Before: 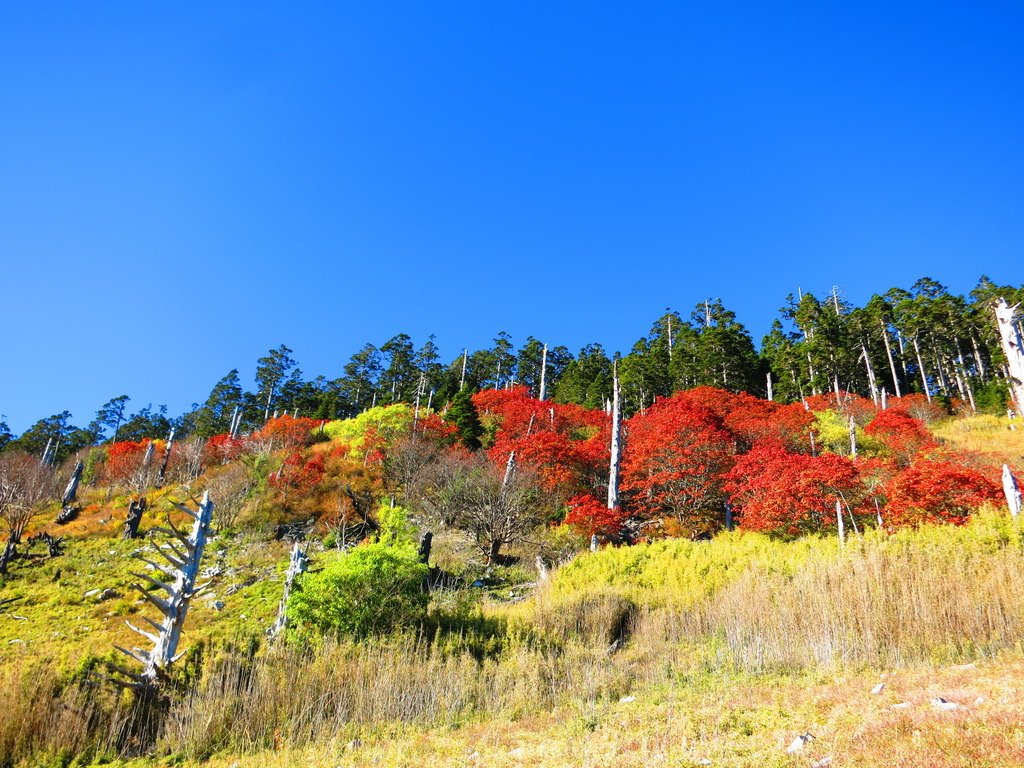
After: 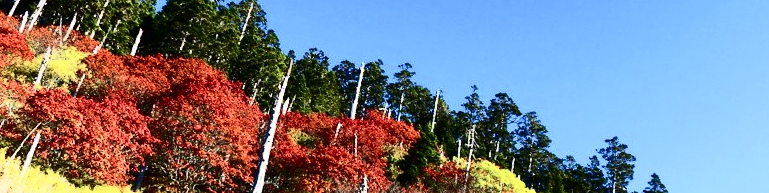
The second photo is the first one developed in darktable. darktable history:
contrast brightness saturation: contrast 0.5, saturation -0.1
crop and rotate: angle 16.12°, top 30.835%, bottom 35.653%
